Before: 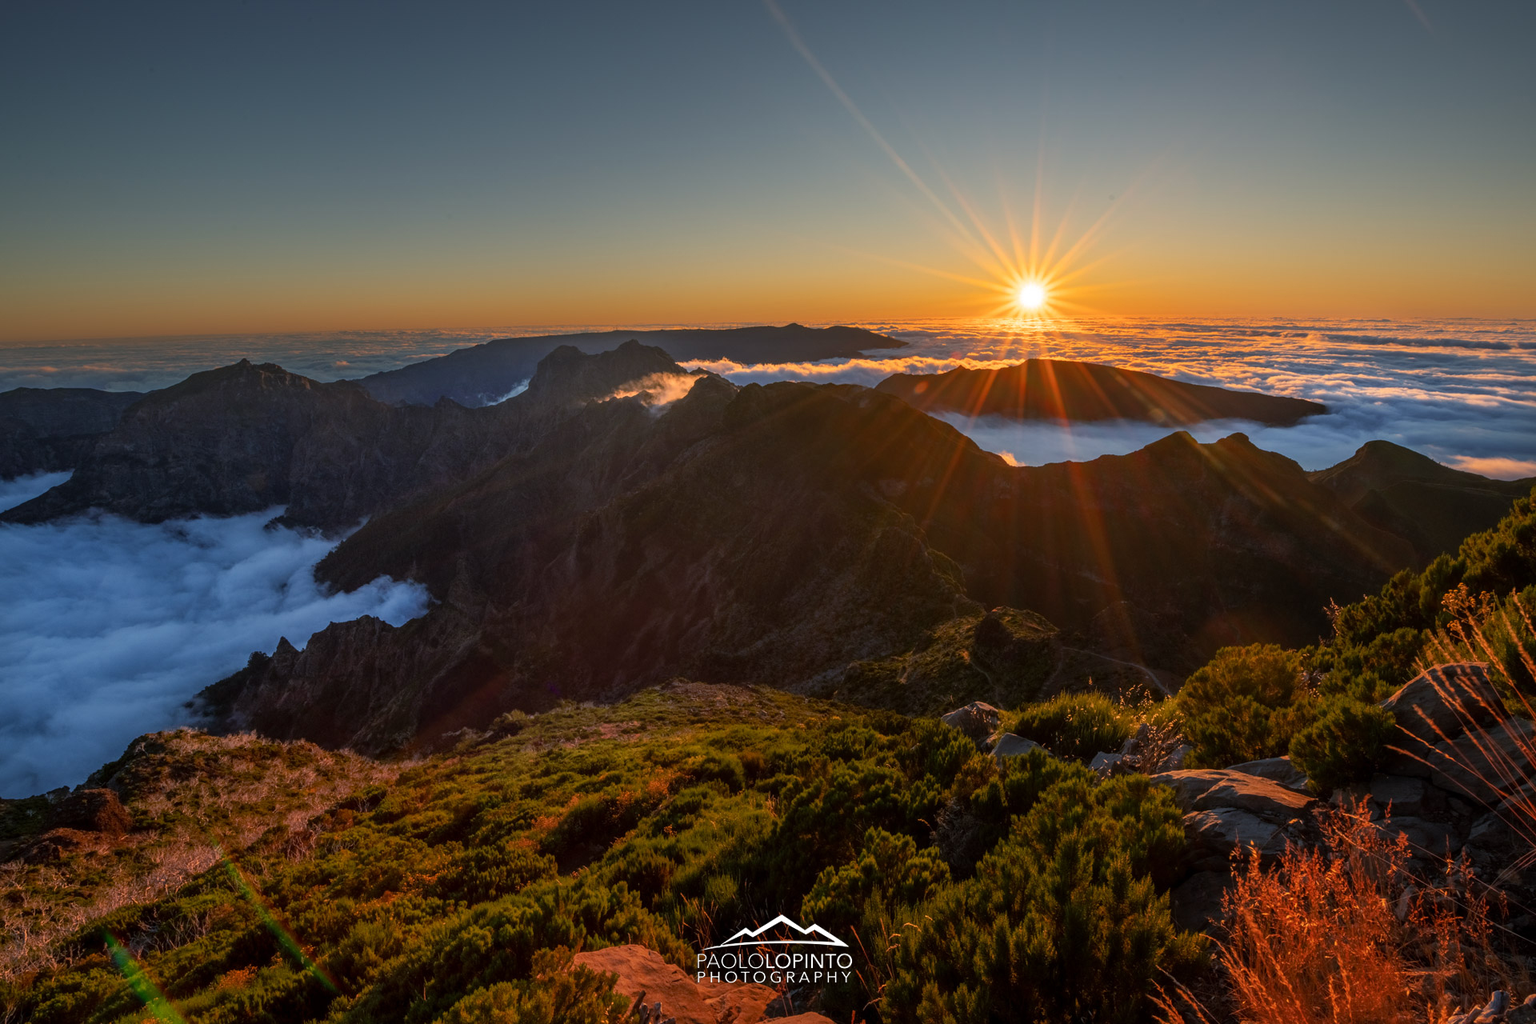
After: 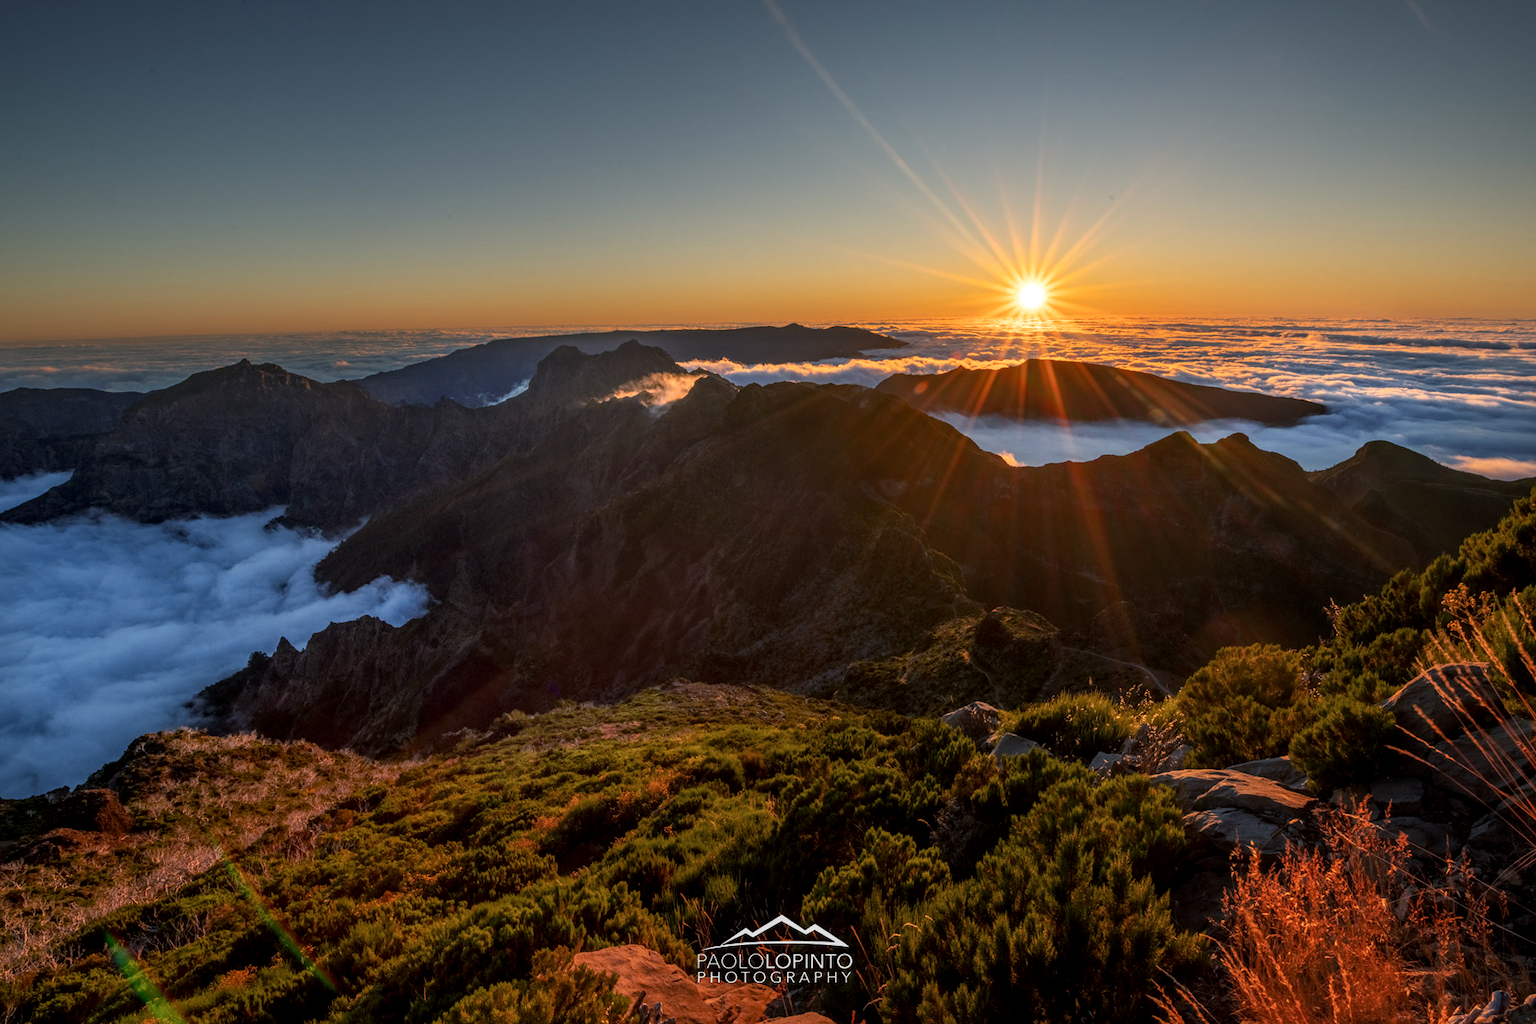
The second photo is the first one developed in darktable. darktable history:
contrast brightness saturation: contrast 0.07
local contrast: on, module defaults
